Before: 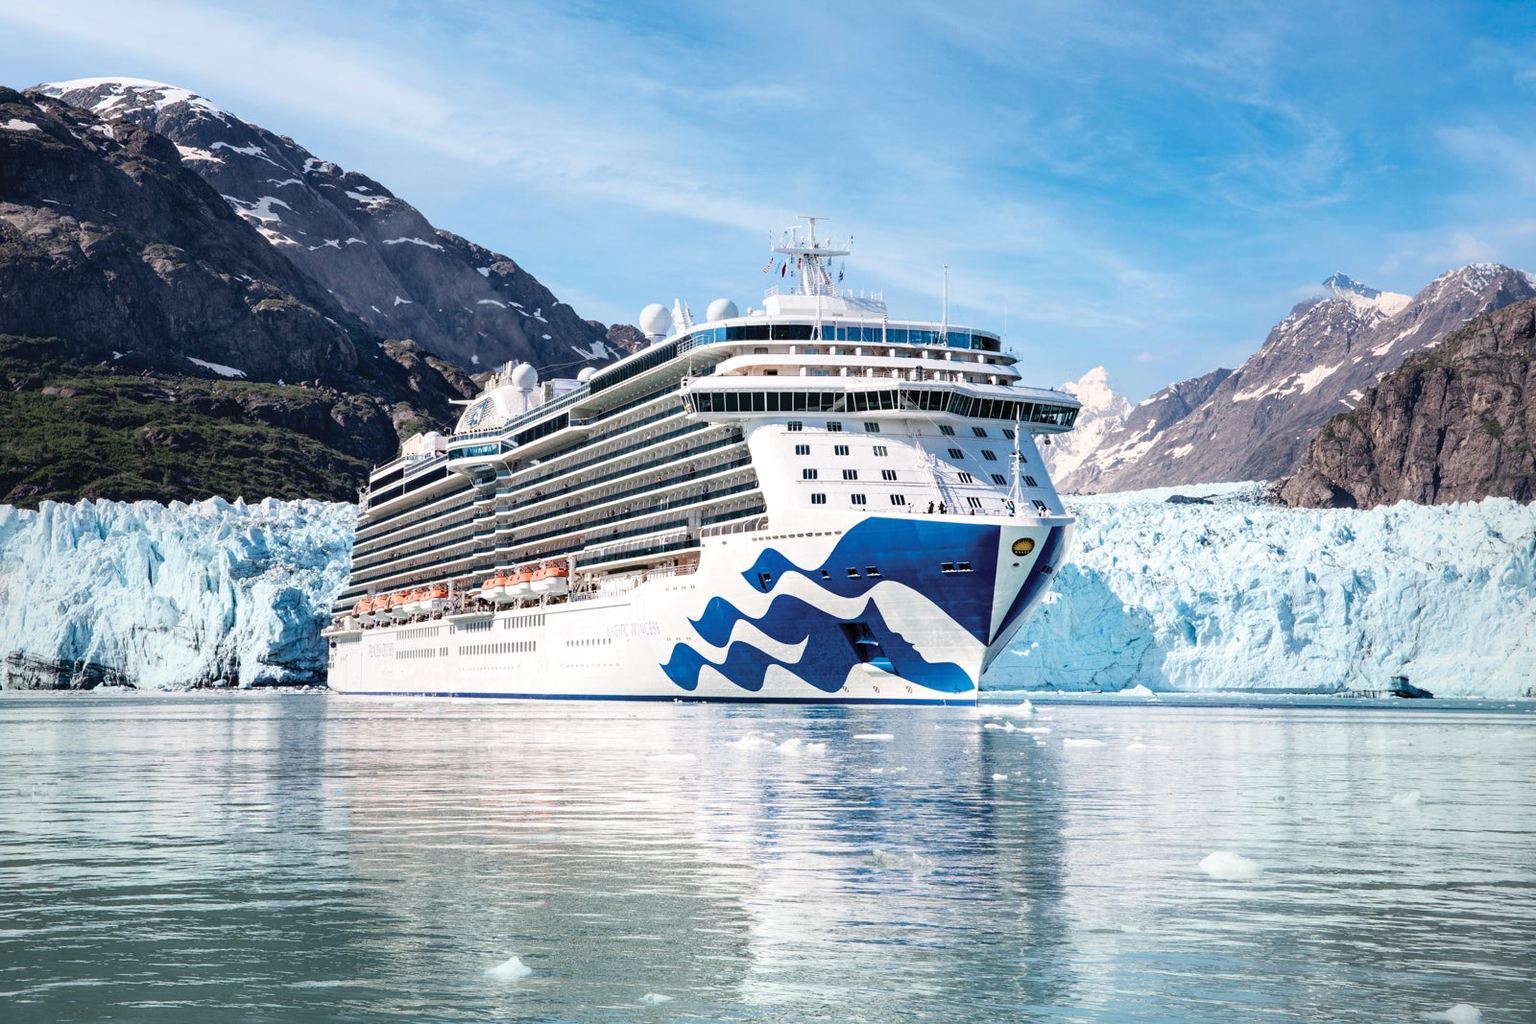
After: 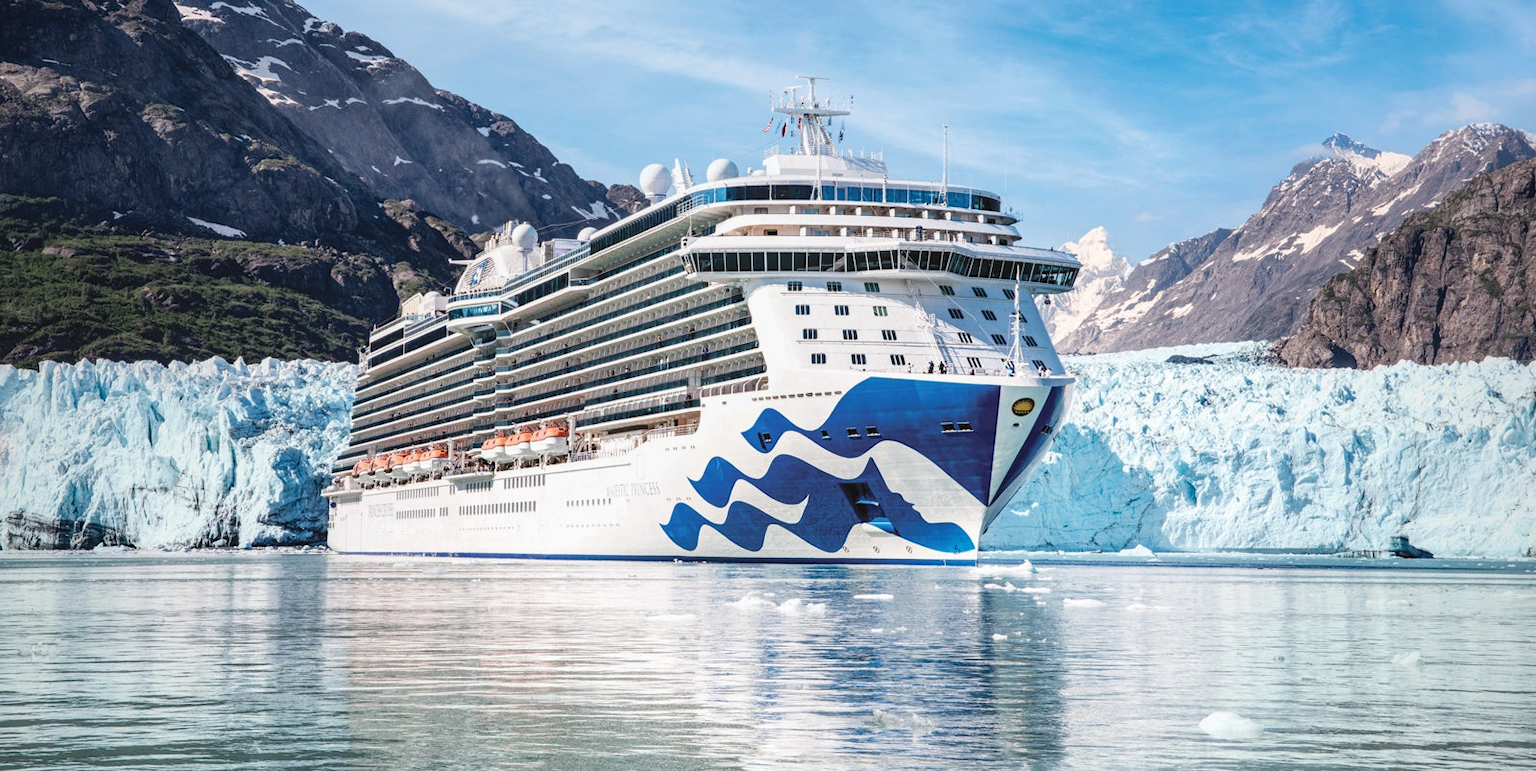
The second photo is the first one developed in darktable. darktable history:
local contrast: detail 109%
crop: top 13.701%, bottom 10.934%
